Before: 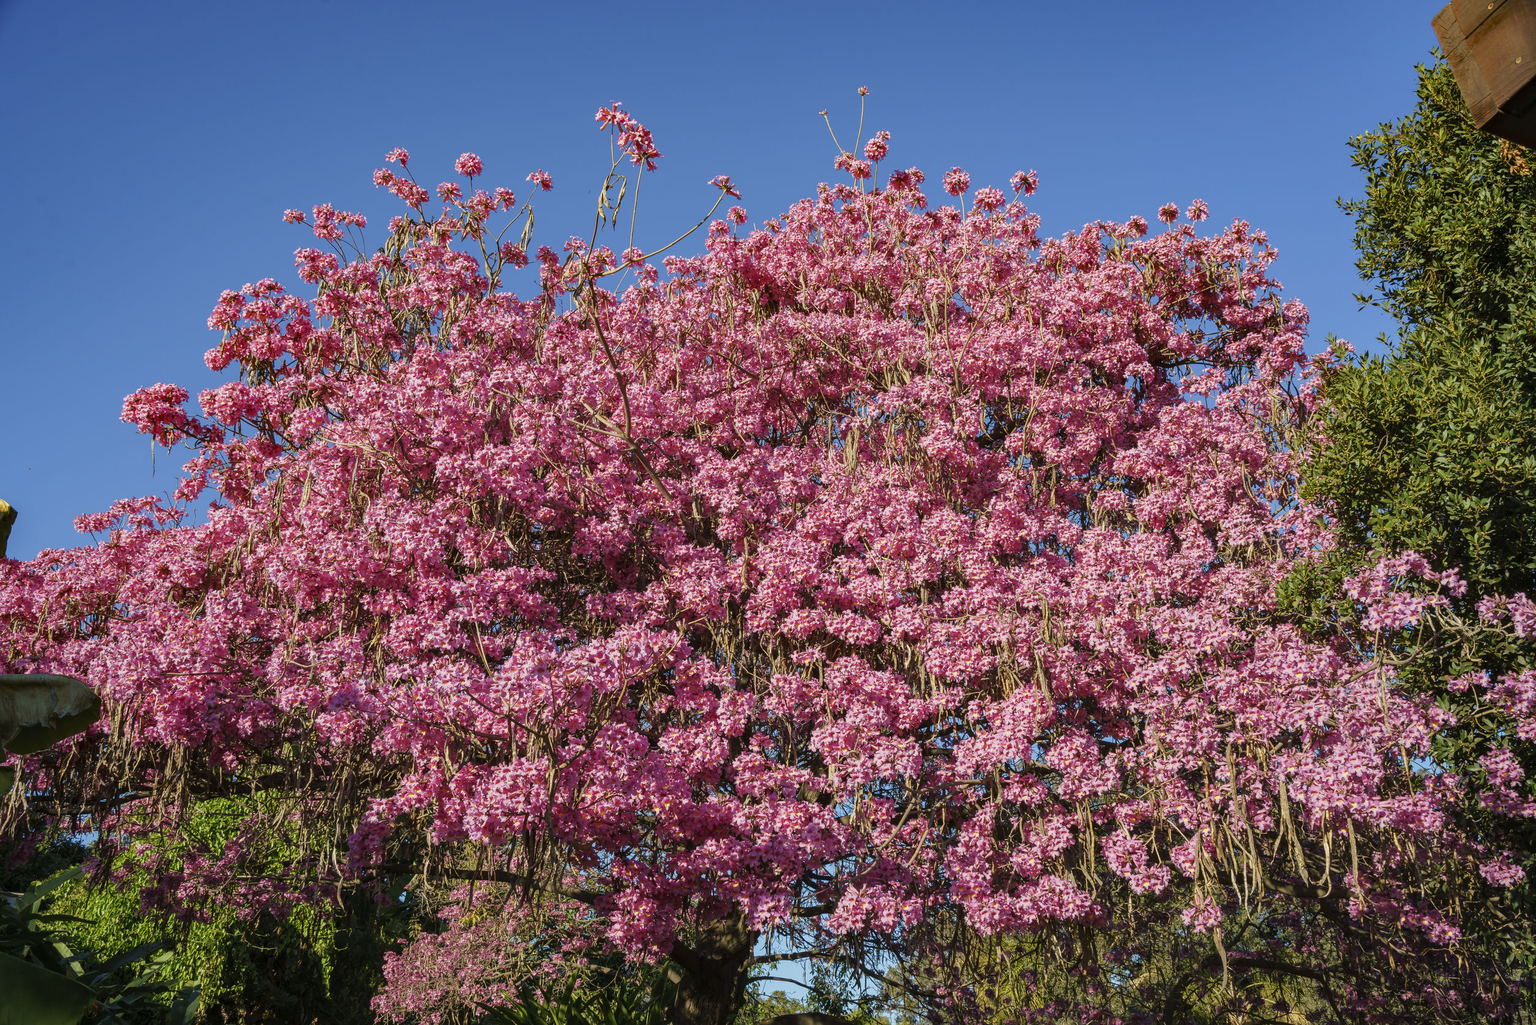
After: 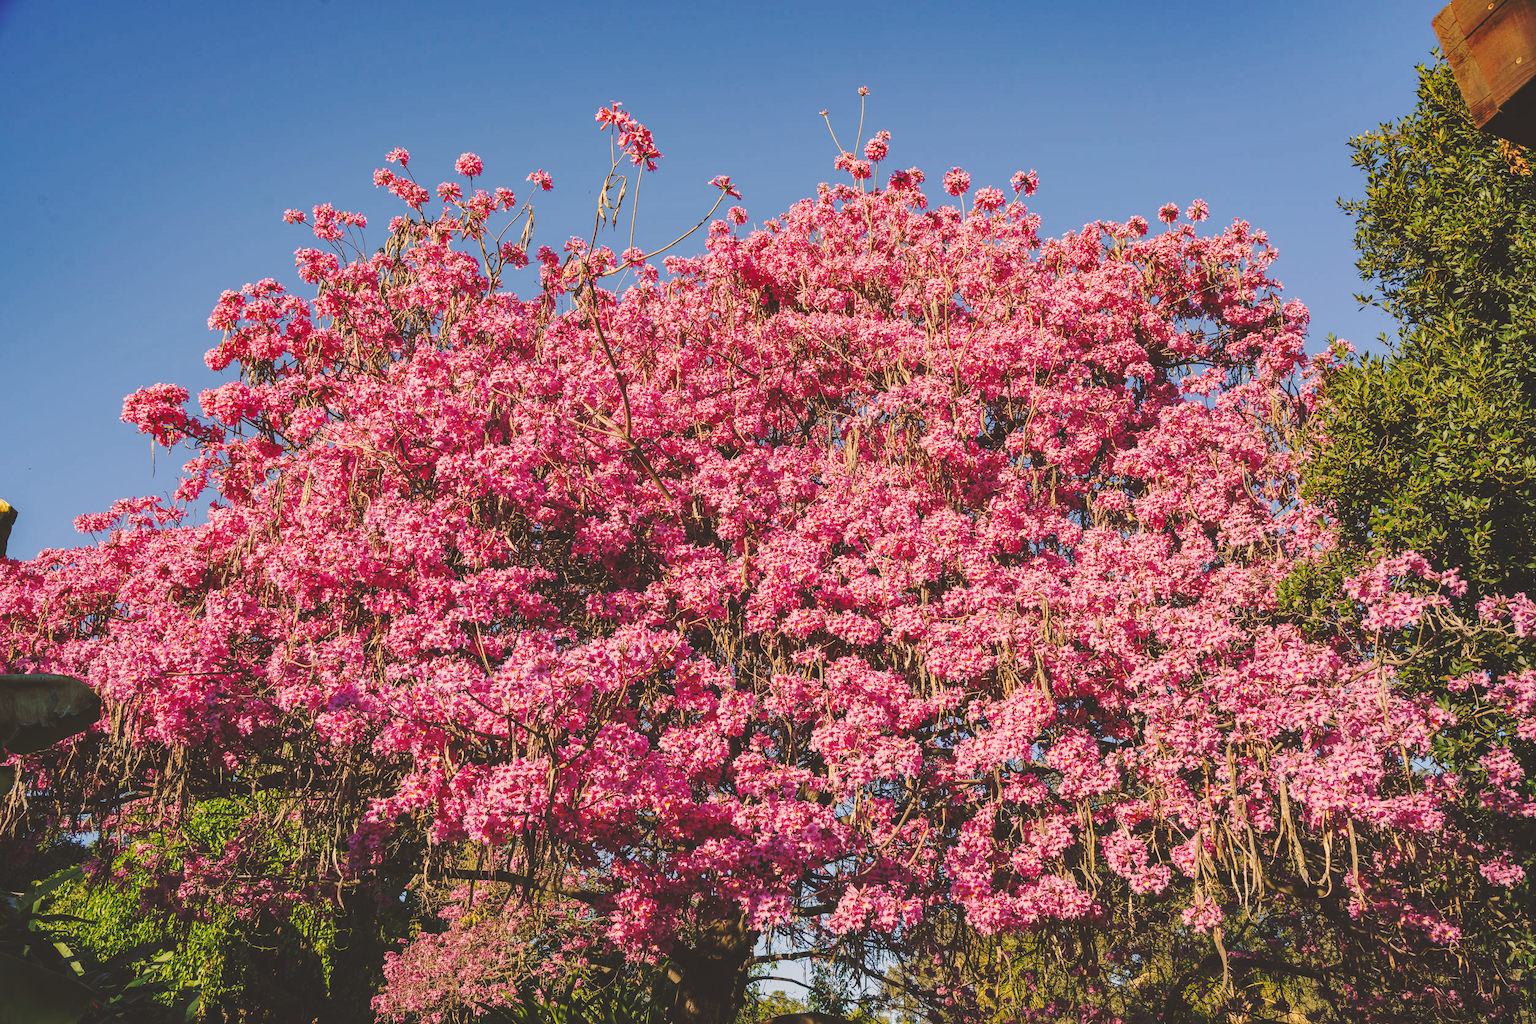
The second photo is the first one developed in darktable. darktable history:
color correction: highlights a* 11.31, highlights b* 11.58
base curve: curves: ch0 [(0, 0.024) (0.055, 0.065) (0.121, 0.166) (0.236, 0.319) (0.693, 0.726) (1, 1)], preserve colors none
local contrast: highlights 105%, shadows 100%, detail 119%, midtone range 0.2
